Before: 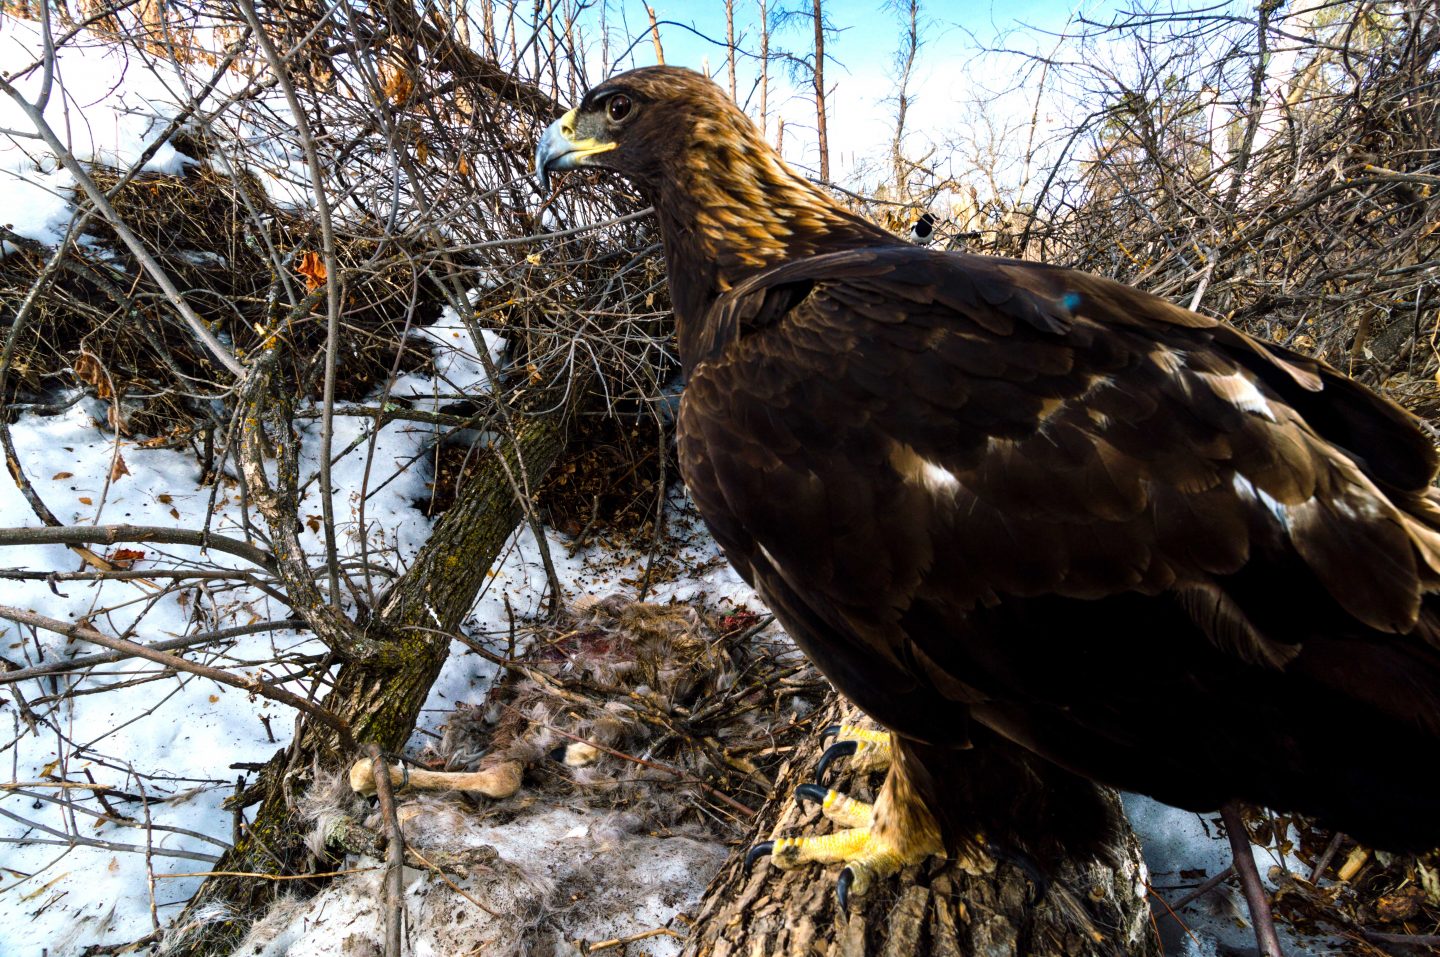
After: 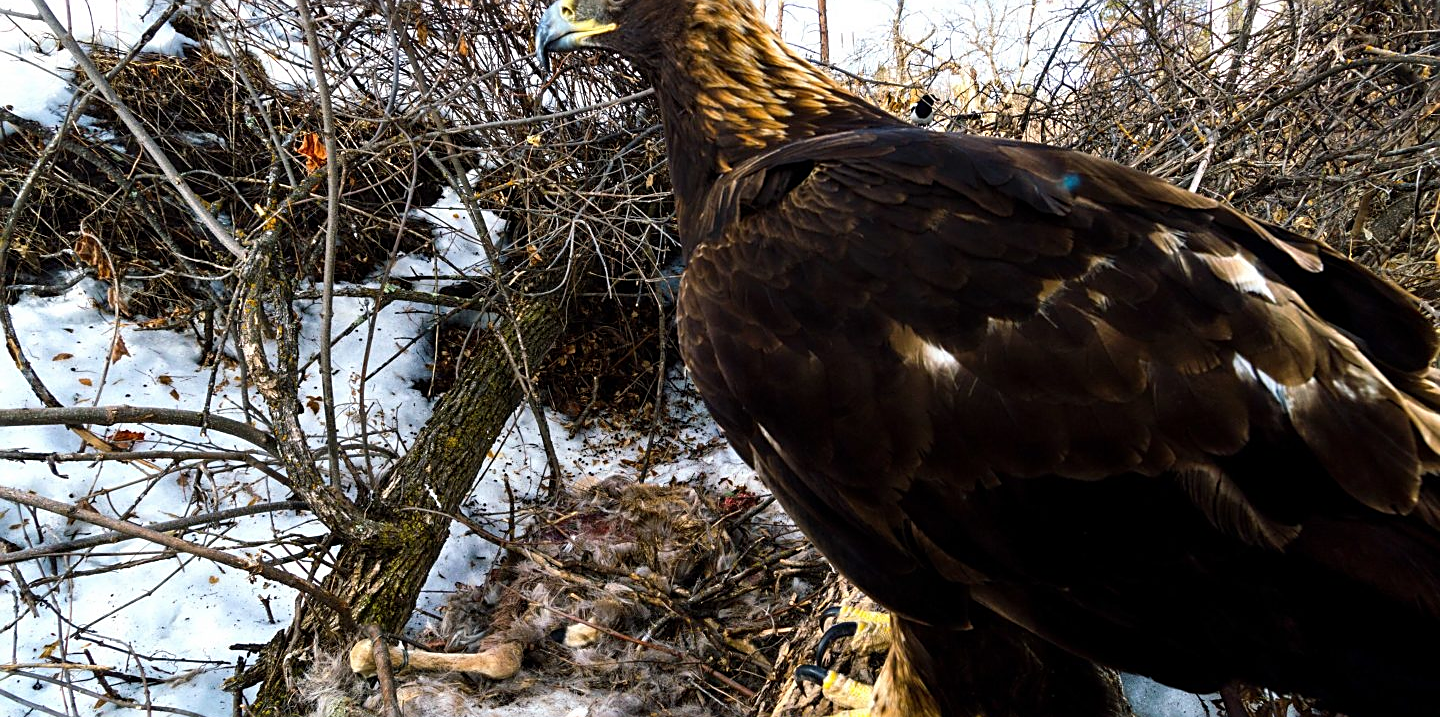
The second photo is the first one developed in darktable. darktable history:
crop and rotate: top 12.638%, bottom 12.377%
sharpen: on, module defaults
